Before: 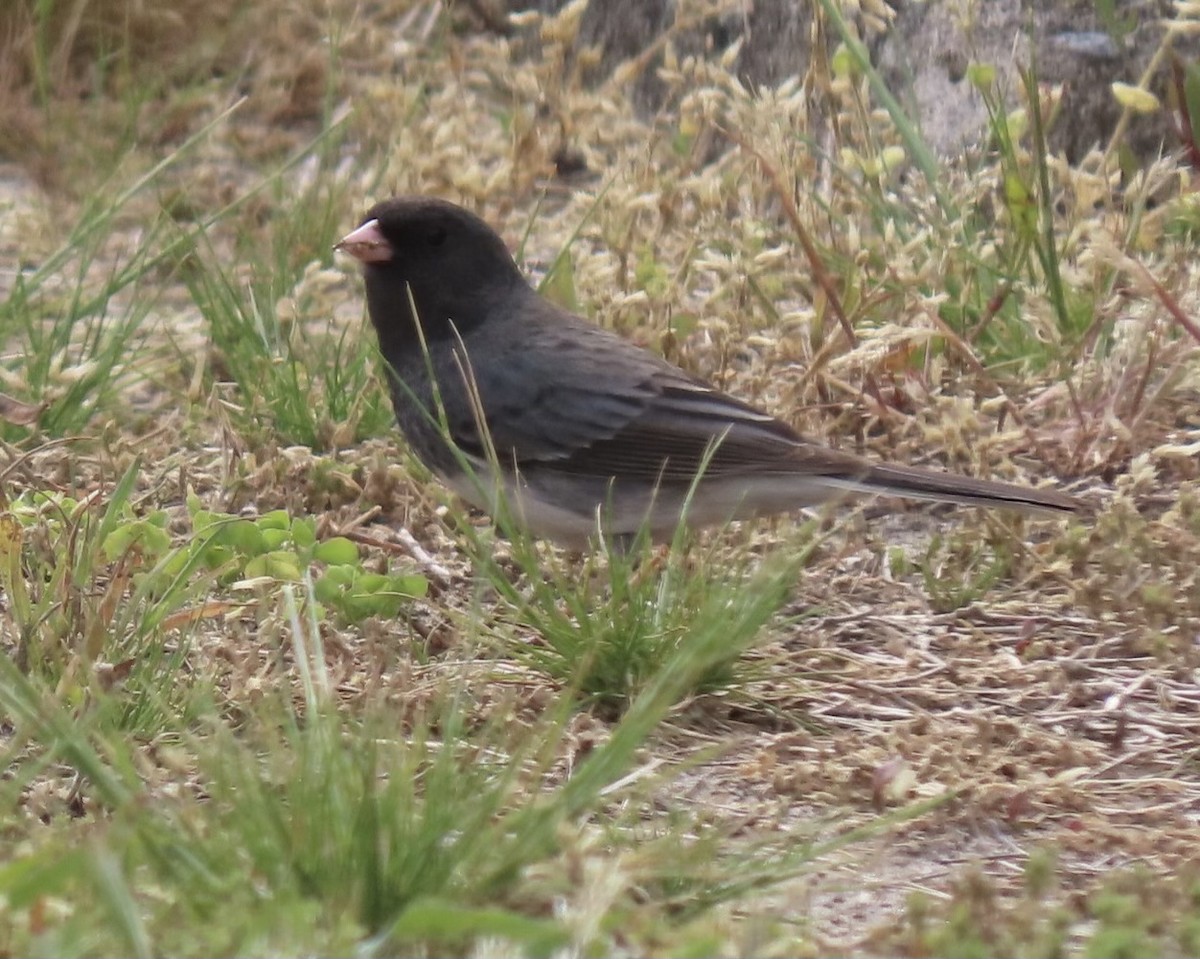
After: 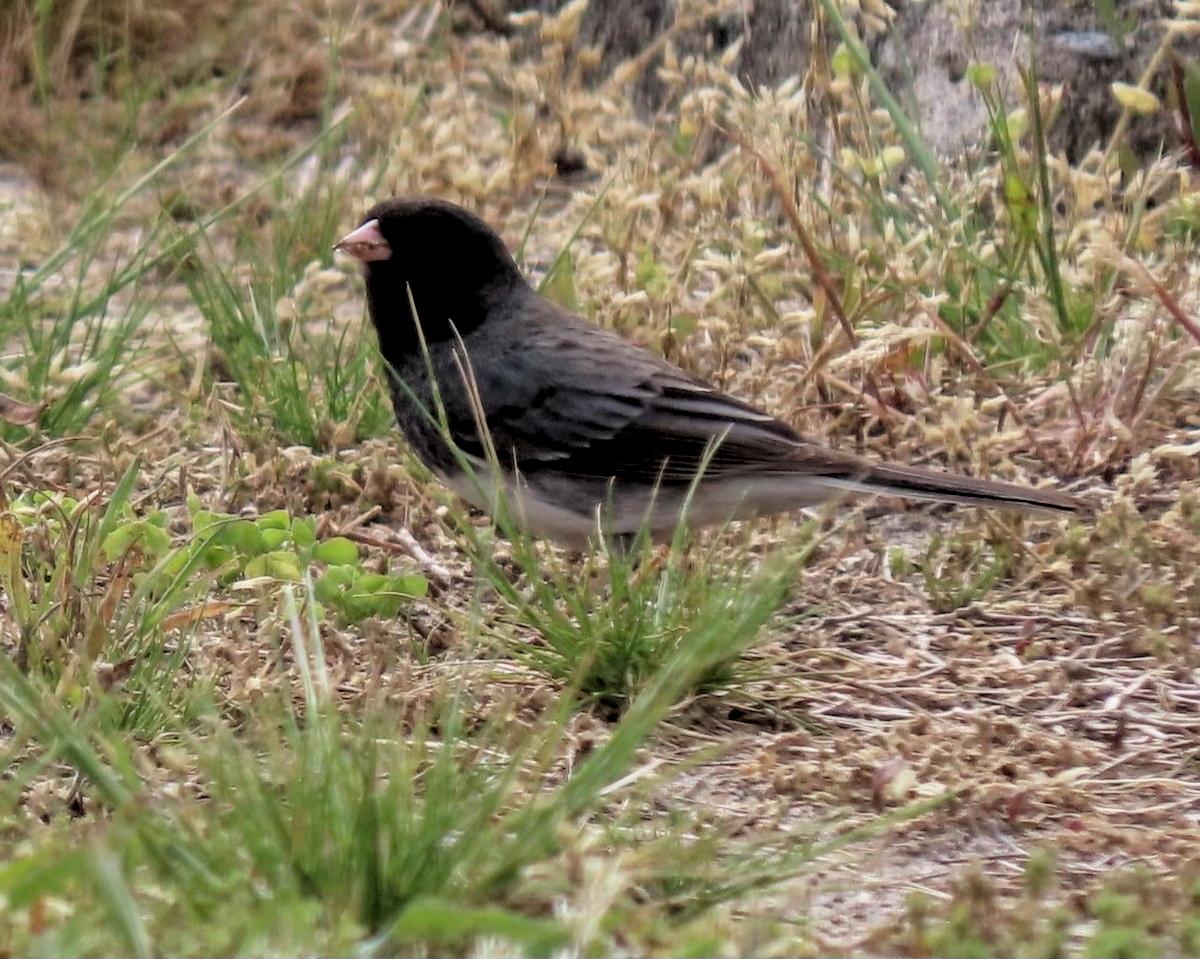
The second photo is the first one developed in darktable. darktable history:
shadows and highlights: low approximation 0.01, soften with gaussian
filmic rgb: black relative exposure -3.91 EV, white relative exposure 3.15 EV, threshold 2.95 EV, hardness 2.87, enable highlight reconstruction true
local contrast: detail 130%
